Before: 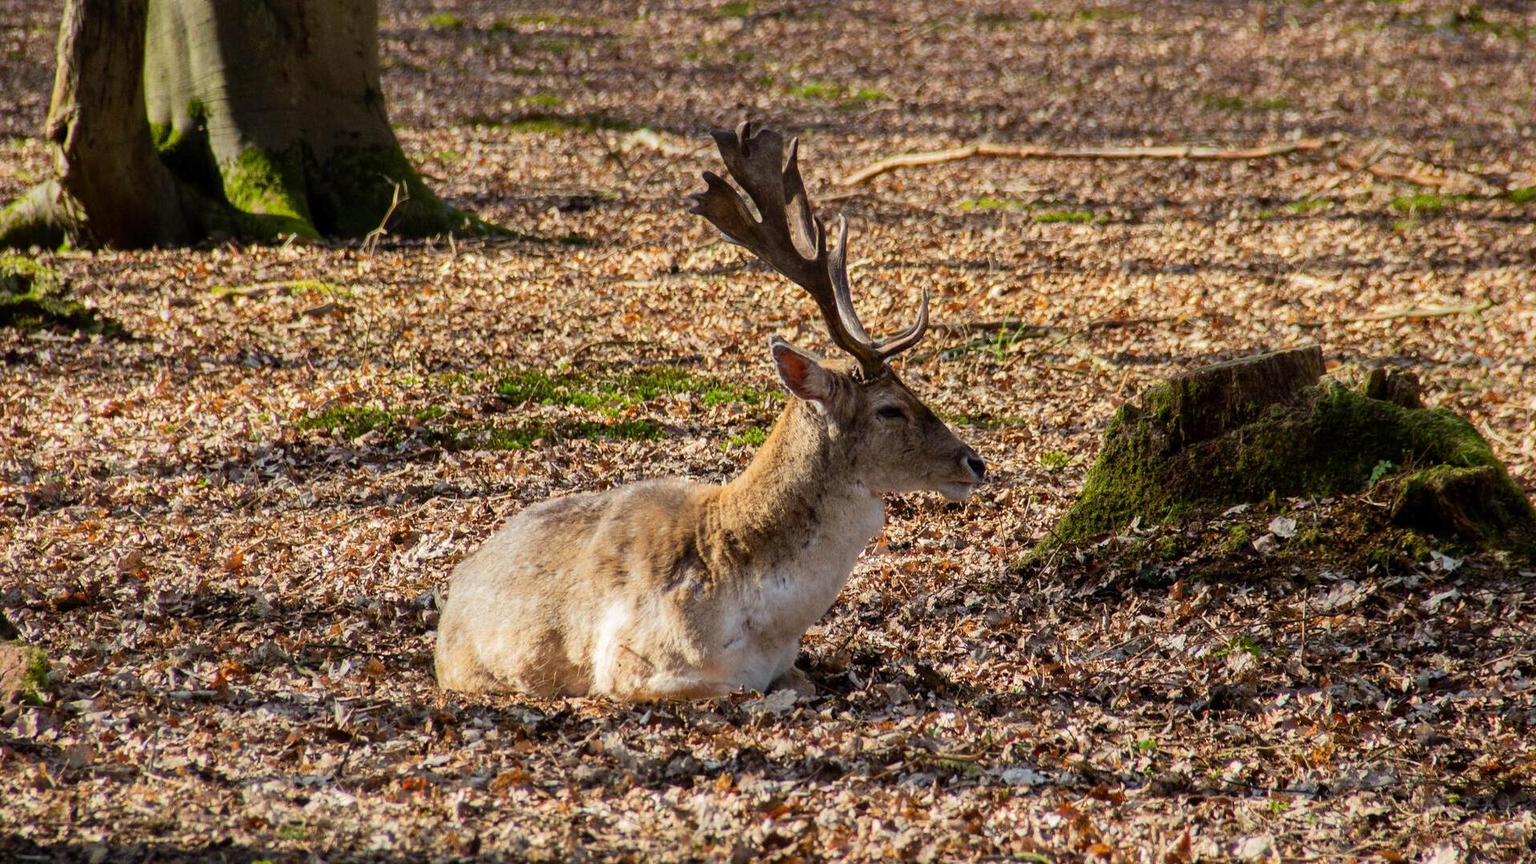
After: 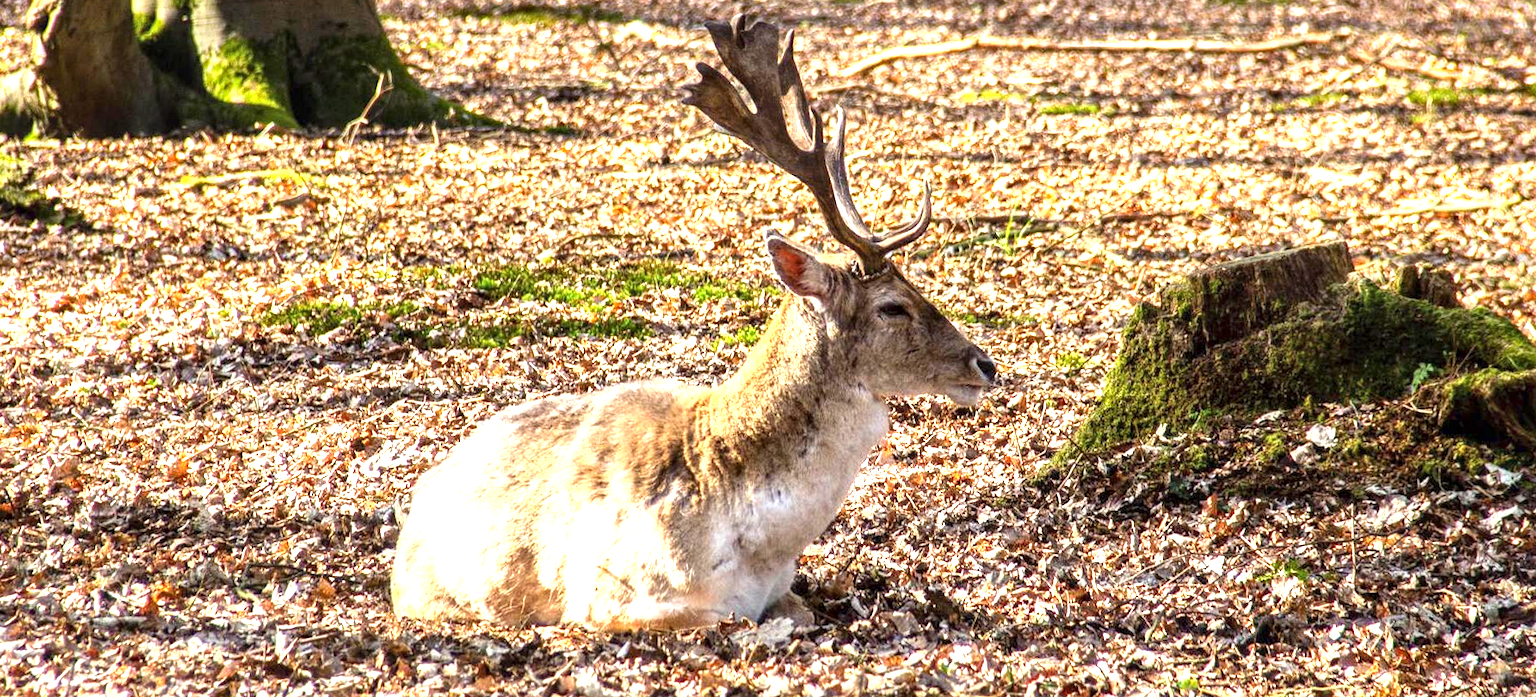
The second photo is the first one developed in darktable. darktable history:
exposure: black level correction 0, exposure 1.45 EV, compensate exposure bias true, compensate highlight preservation false
rotate and perspective: rotation 0.215°, lens shift (vertical) -0.139, crop left 0.069, crop right 0.939, crop top 0.002, crop bottom 0.996
local contrast: detail 130%
crop: top 11.038%, bottom 13.962%
